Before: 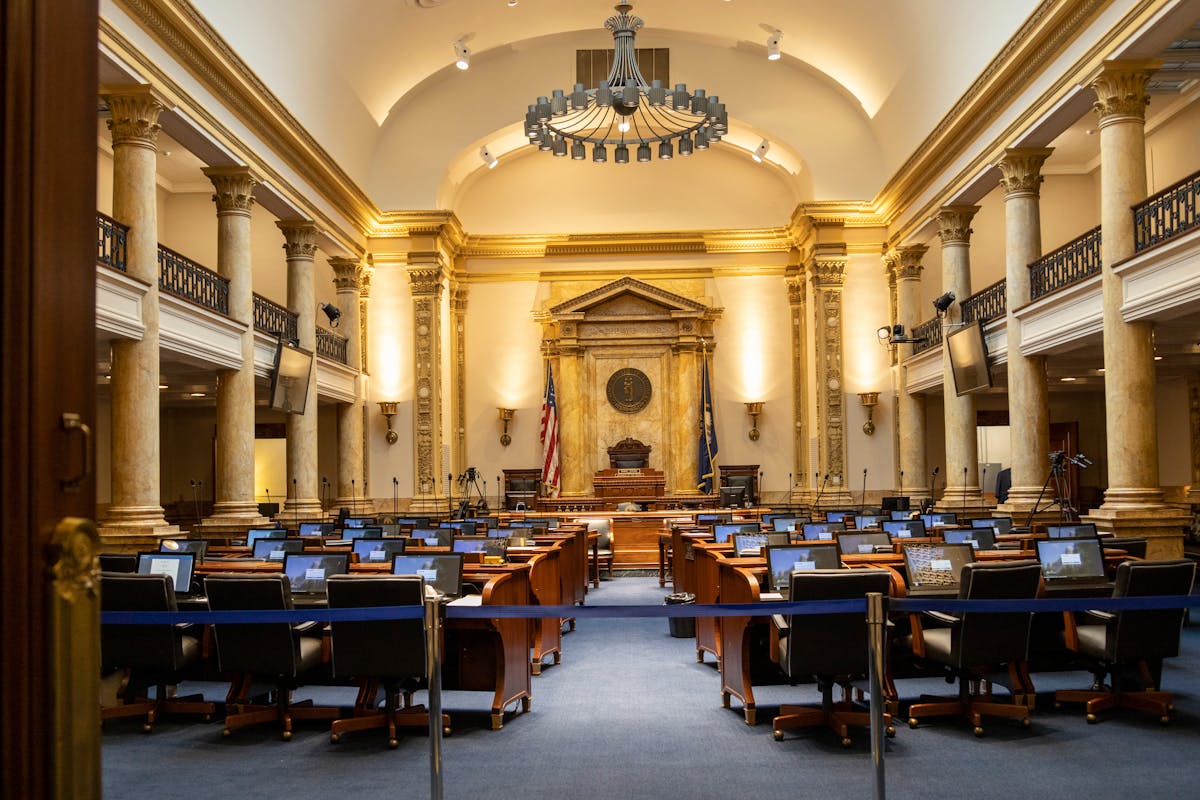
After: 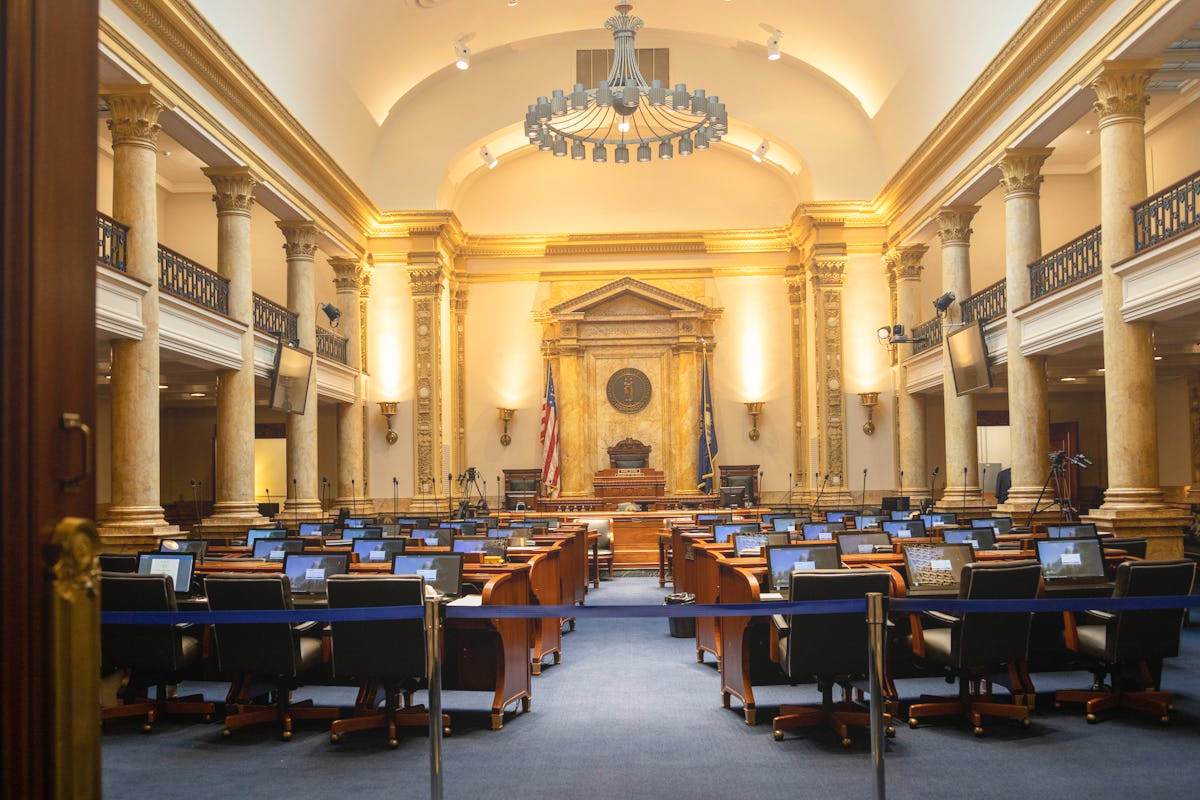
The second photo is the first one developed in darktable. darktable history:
bloom: size 40%
